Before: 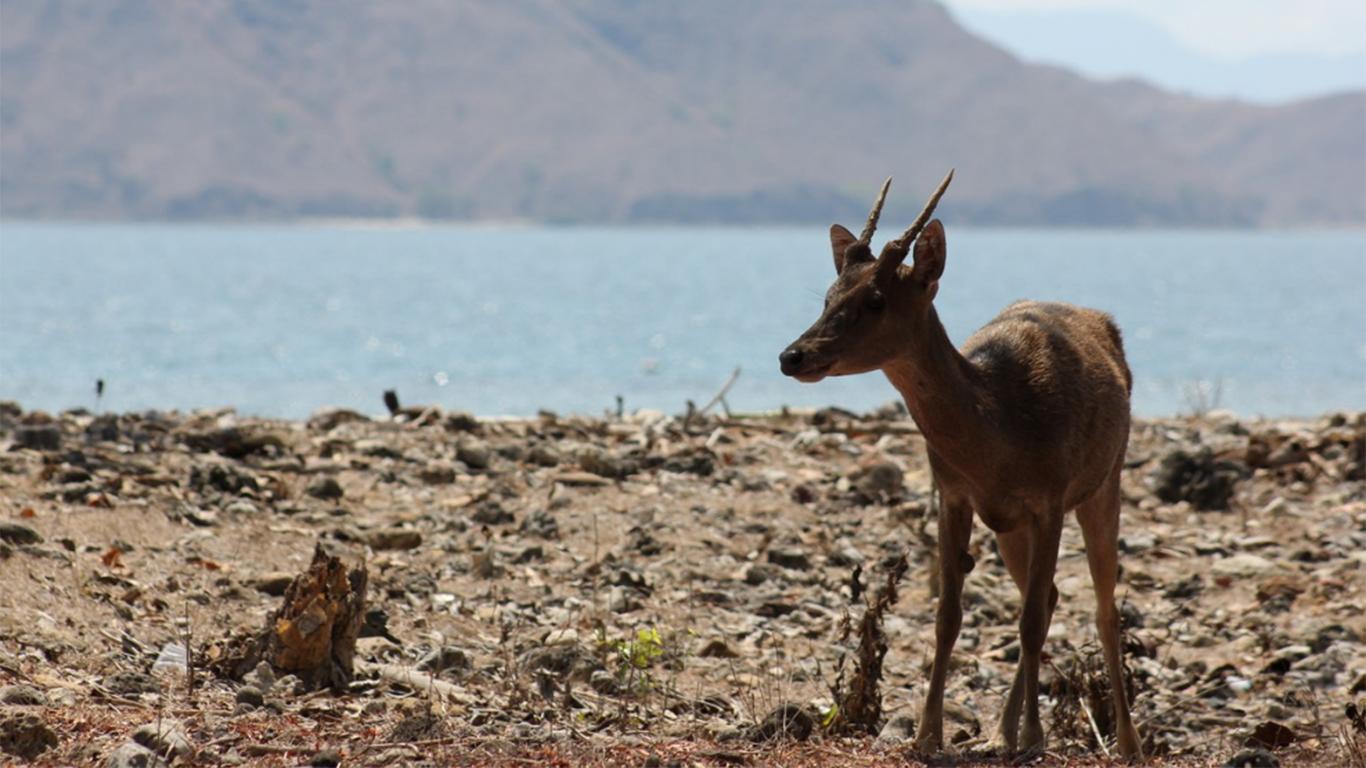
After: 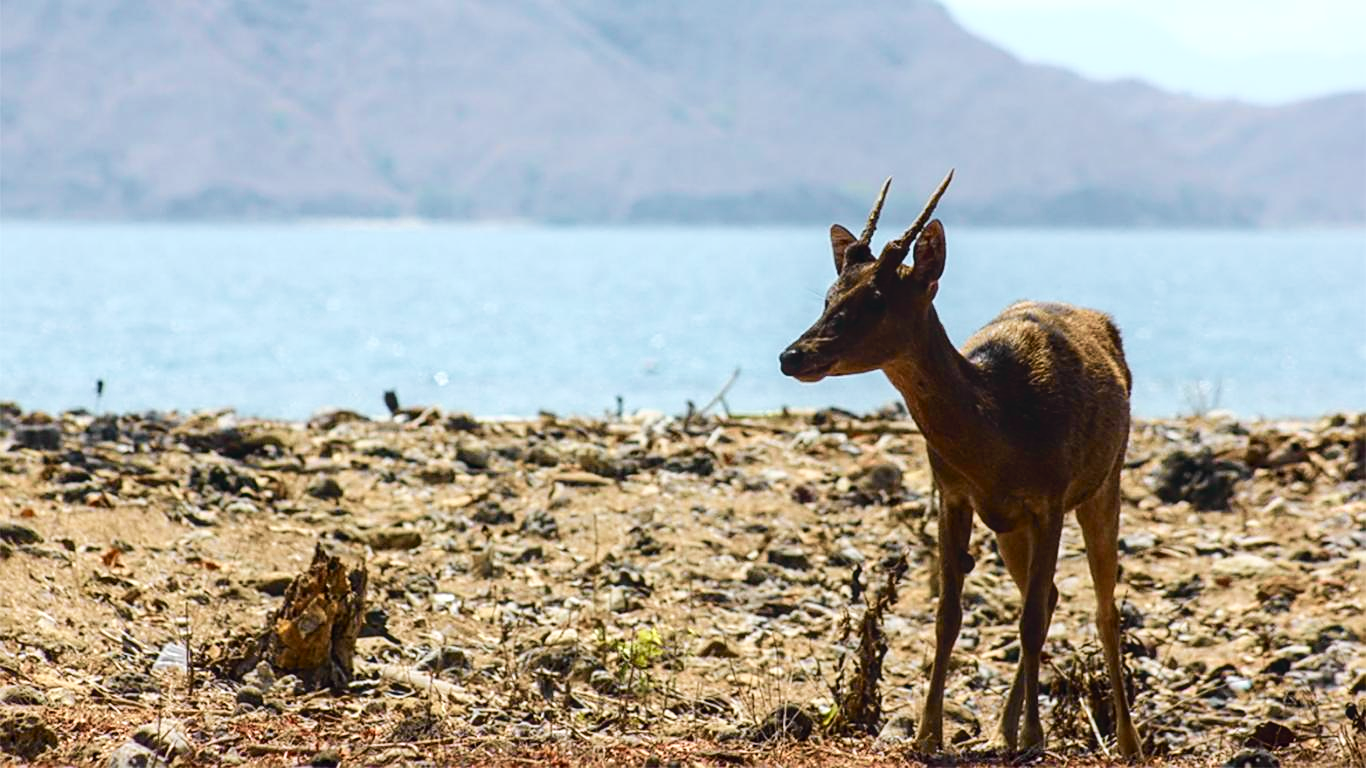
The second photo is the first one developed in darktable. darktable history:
contrast equalizer: octaves 7, y [[0.6 ×6], [0.55 ×6], [0 ×6], [0 ×6], [0 ×6]], mix -0.3
local contrast: on, module defaults
velvia: on, module defaults
tone curve: curves: ch0 [(0, 0.023) (0.087, 0.065) (0.184, 0.168) (0.45, 0.54) (0.57, 0.683) (0.722, 0.825) (0.877, 0.948) (1, 1)]; ch1 [(0, 0) (0.388, 0.369) (0.44, 0.44) (0.489, 0.481) (0.534, 0.528) (0.657, 0.655) (1, 1)]; ch2 [(0, 0) (0.353, 0.317) (0.408, 0.427) (0.472, 0.46) (0.5, 0.488) (0.537, 0.518) (0.576, 0.592) (0.625, 0.631) (1, 1)], color space Lab, independent channels, preserve colors none
color balance rgb: linear chroma grading › shadows 32%, linear chroma grading › global chroma -2%, linear chroma grading › mid-tones 4%, perceptual saturation grading › global saturation -2%, perceptual saturation grading › highlights -8%, perceptual saturation grading › mid-tones 8%, perceptual saturation grading › shadows 4%, perceptual brilliance grading › highlights 8%, perceptual brilliance grading › mid-tones 4%, perceptual brilliance grading › shadows 2%, global vibrance 16%, saturation formula JzAzBz (2021)
sharpen: on, module defaults
